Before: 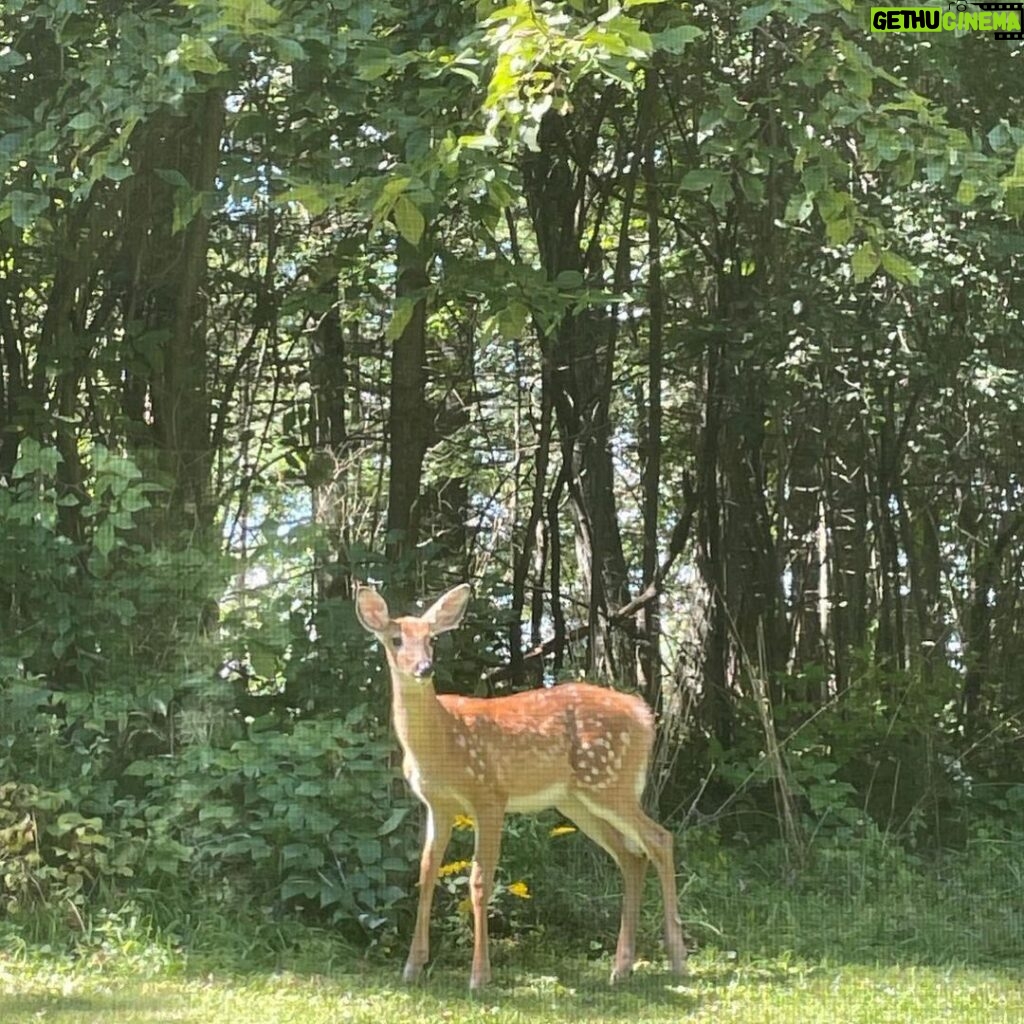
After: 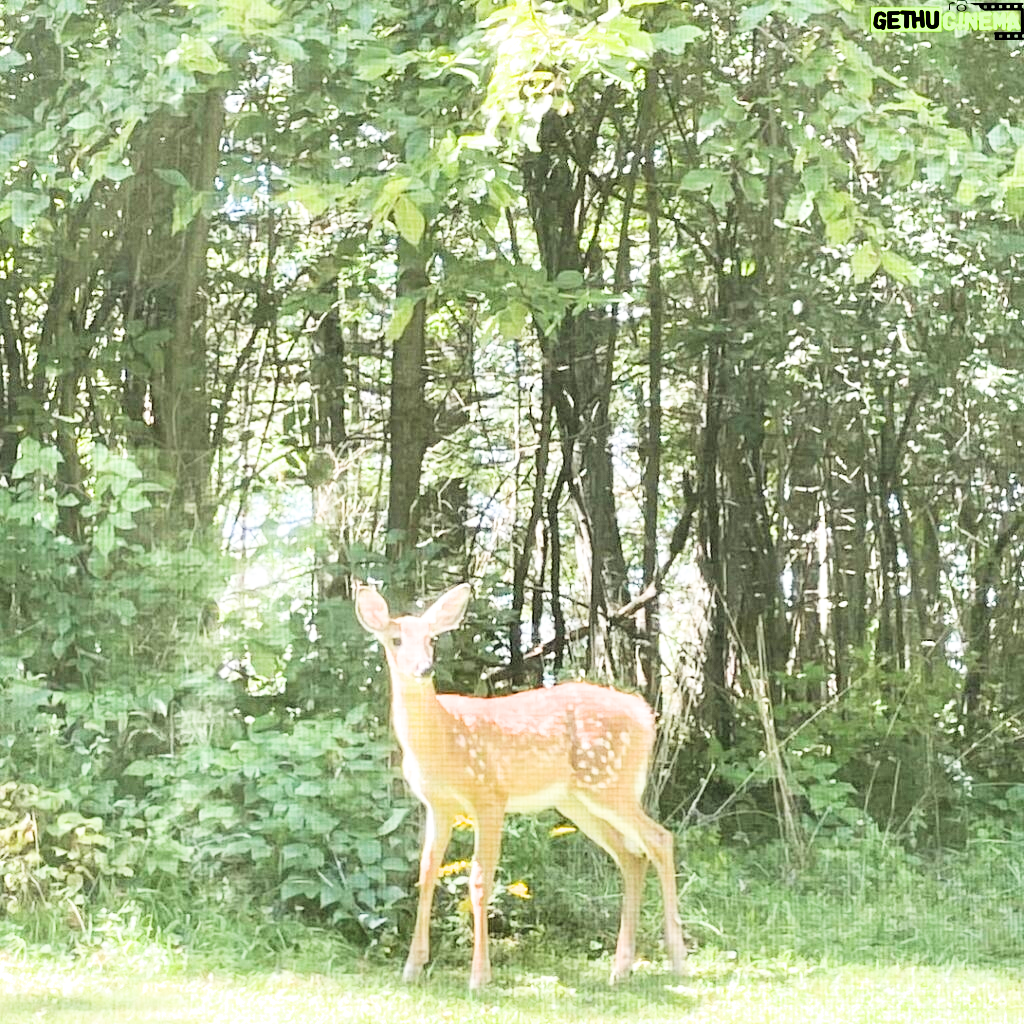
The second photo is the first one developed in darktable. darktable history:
filmic rgb: black relative exposure -5.08 EV, white relative exposure 3.97 EV, hardness 2.88, contrast 1.388, highlights saturation mix -29.61%
exposure: black level correction 0.001, exposure 1.802 EV, compensate exposure bias true, compensate highlight preservation false
